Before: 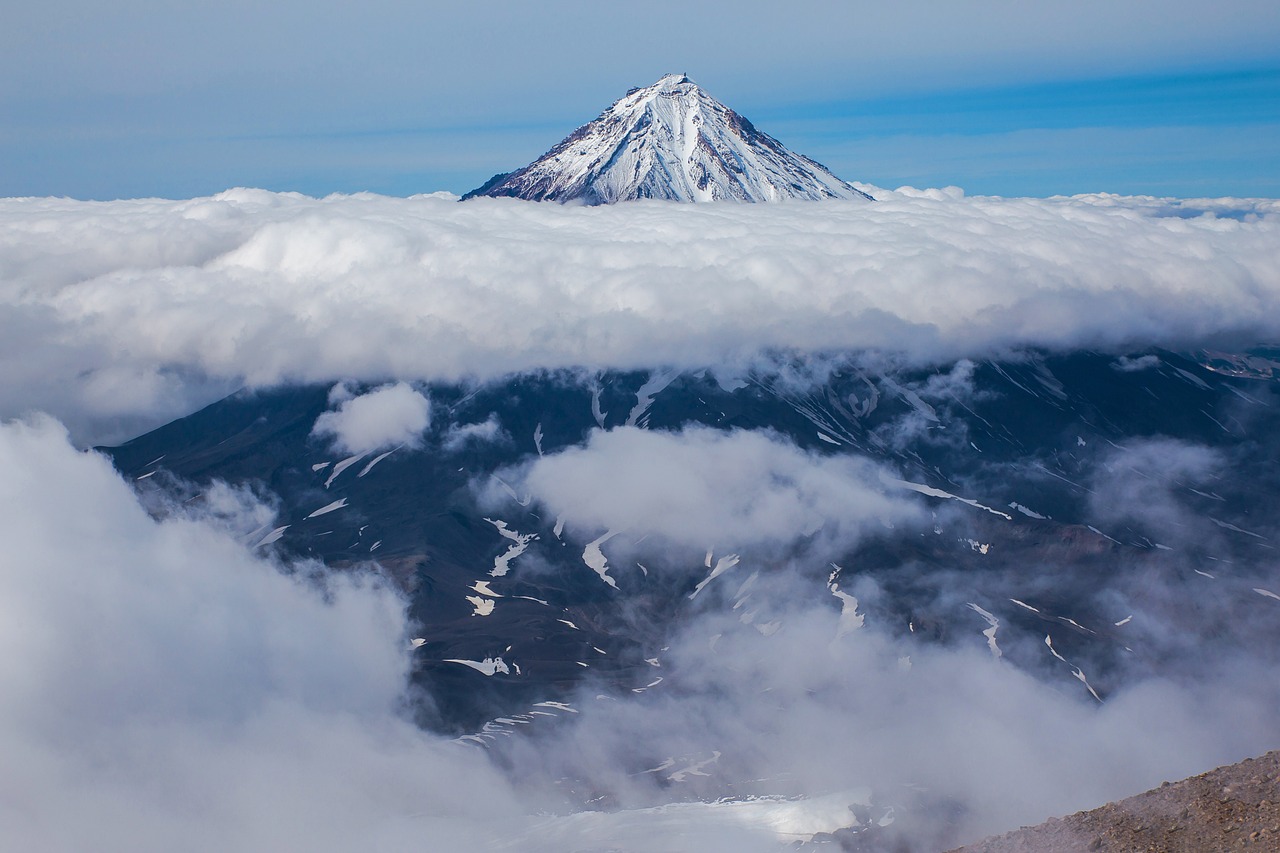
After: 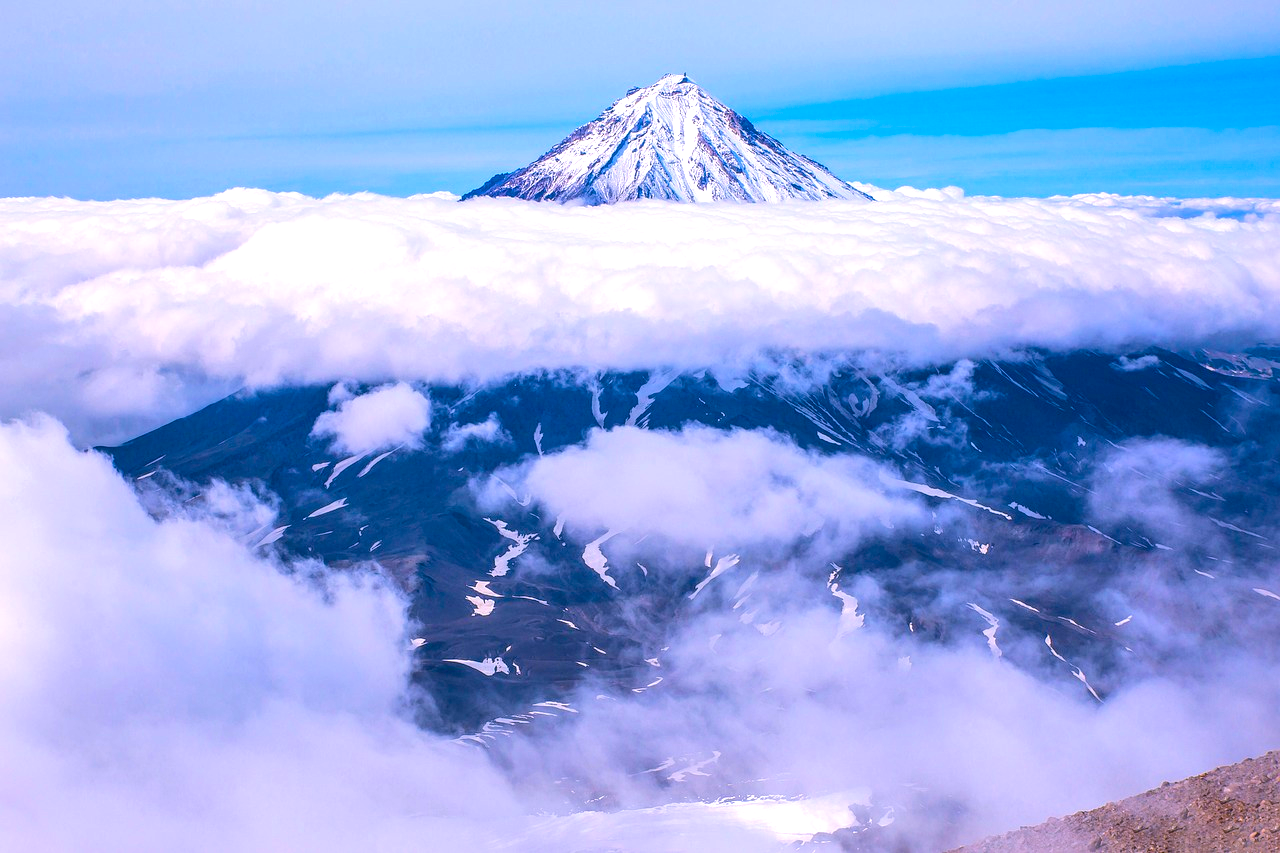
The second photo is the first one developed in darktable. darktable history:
exposure: black level correction 0, exposure 0.68 EV, compensate exposure bias true, compensate highlight preservation false
local contrast: on, module defaults
color balance rgb: perceptual saturation grading › global saturation 25%, perceptual brilliance grading › mid-tones 10%, perceptual brilliance grading › shadows 15%, global vibrance 20%
white balance: red 1.066, blue 1.119
